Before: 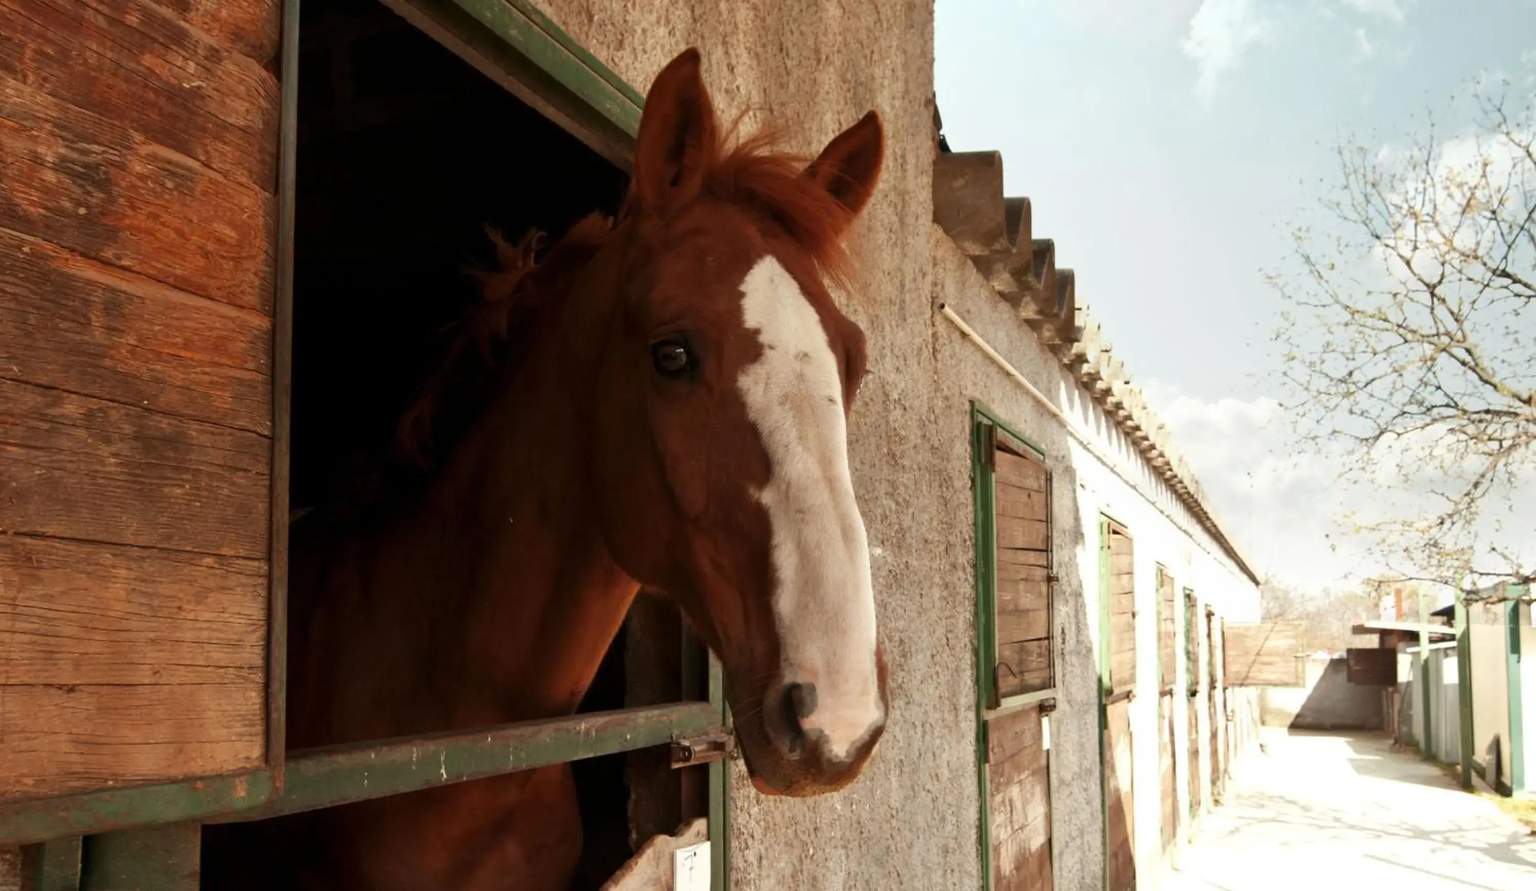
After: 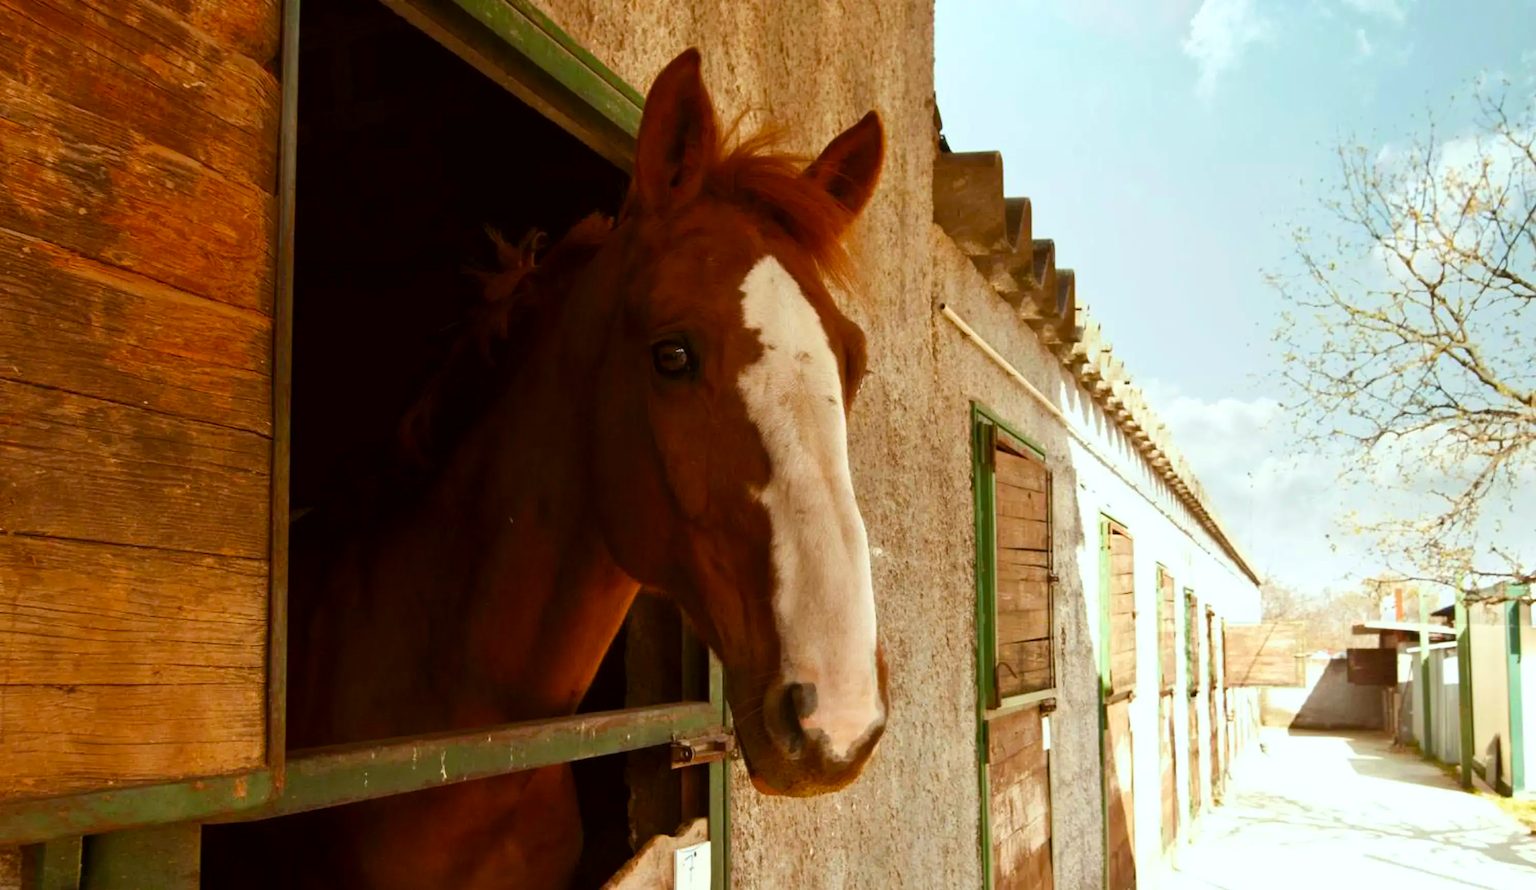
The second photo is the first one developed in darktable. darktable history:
color correction: highlights a* -2.71, highlights b* -2.62, shadows a* 2.31, shadows b* 2.83
velvia: strength 51.59%, mid-tones bias 0.513
contrast brightness saturation: saturation -0.069
